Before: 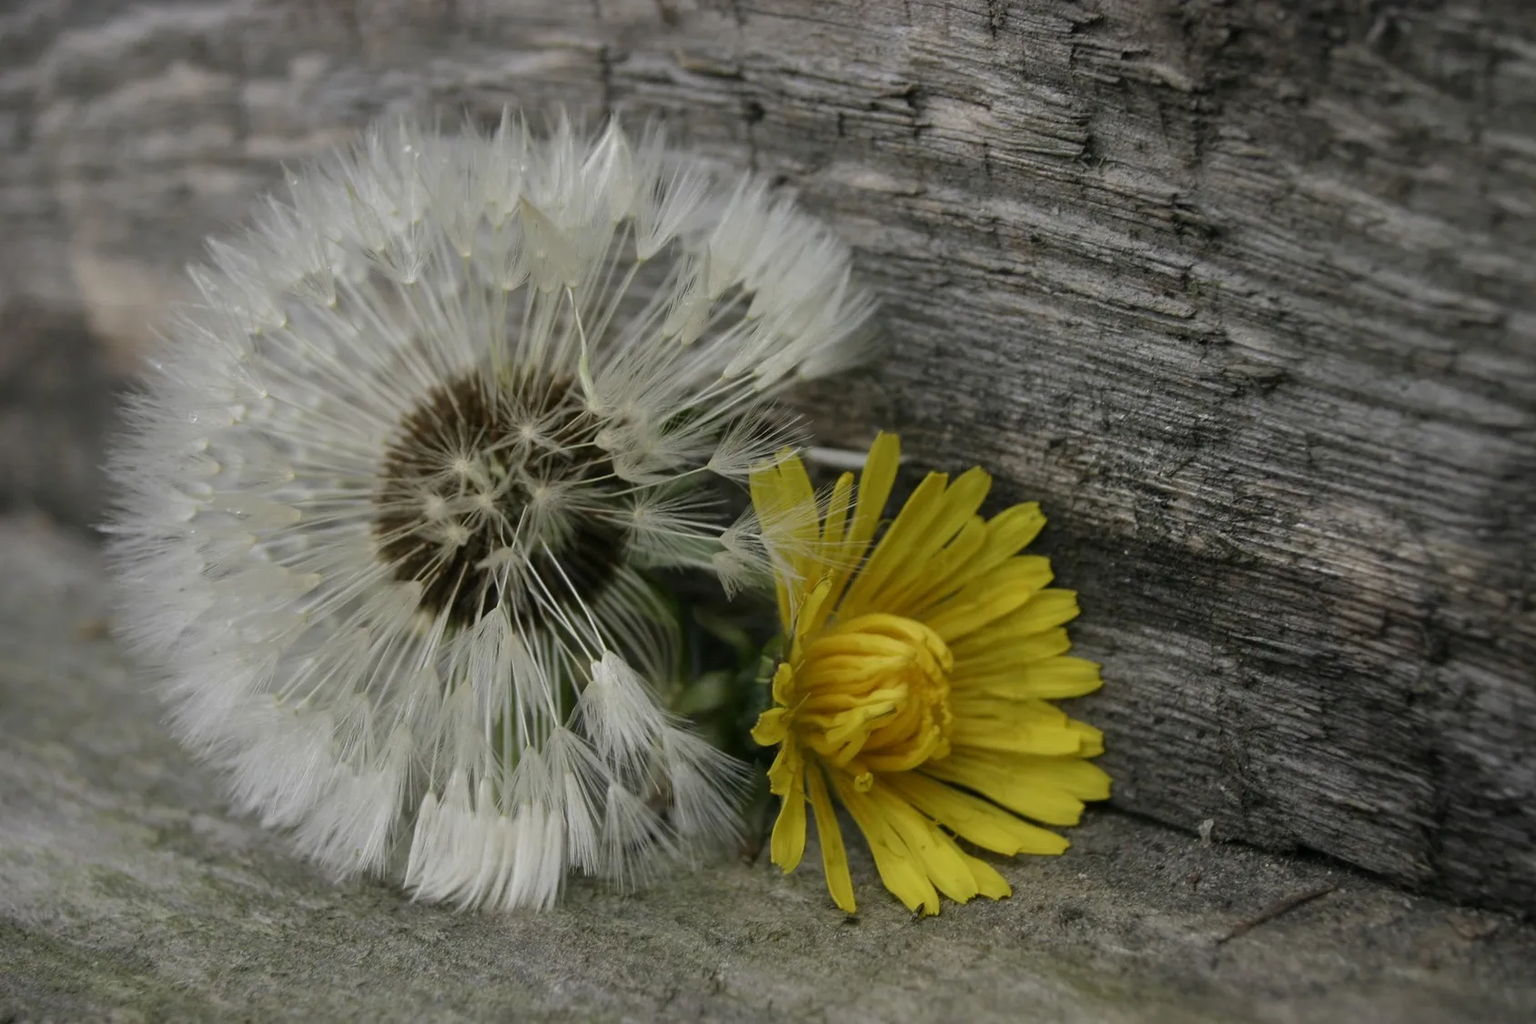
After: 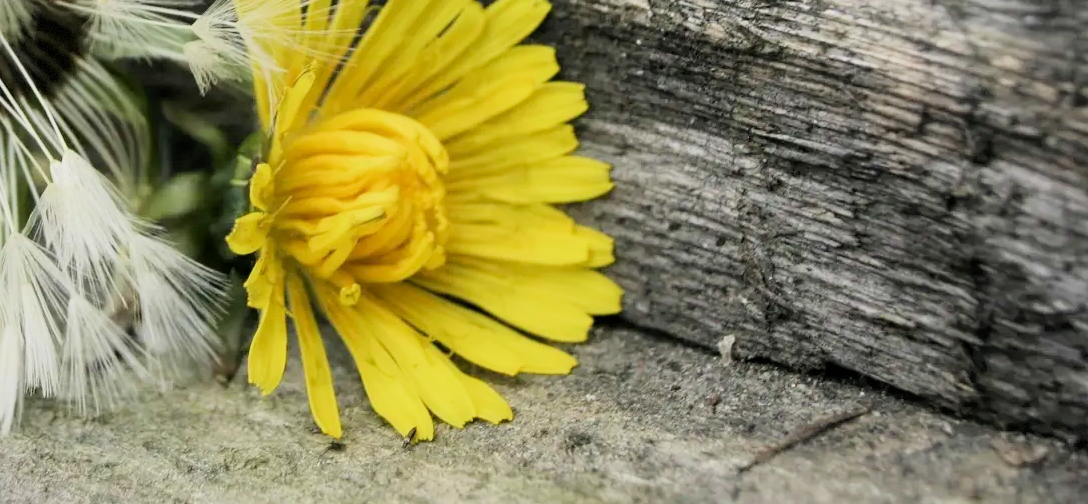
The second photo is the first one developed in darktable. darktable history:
rgb curve: curves: ch0 [(0, 0) (0.078, 0.051) (0.929, 0.956) (1, 1)], compensate middle gray true
filmic rgb: black relative exposure -7.65 EV, white relative exposure 4.56 EV, hardness 3.61, color science v6 (2022)
vignetting: fall-off start 100%, brightness -0.406, saturation -0.3, width/height ratio 1.324, dithering 8-bit output, unbound false
crop and rotate: left 35.509%, top 50.238%, bottom 4.934%
exposure: black level correction 0.001, exposure 1.719 EV, compensate exposure bias true, compensate highlight preservation false
